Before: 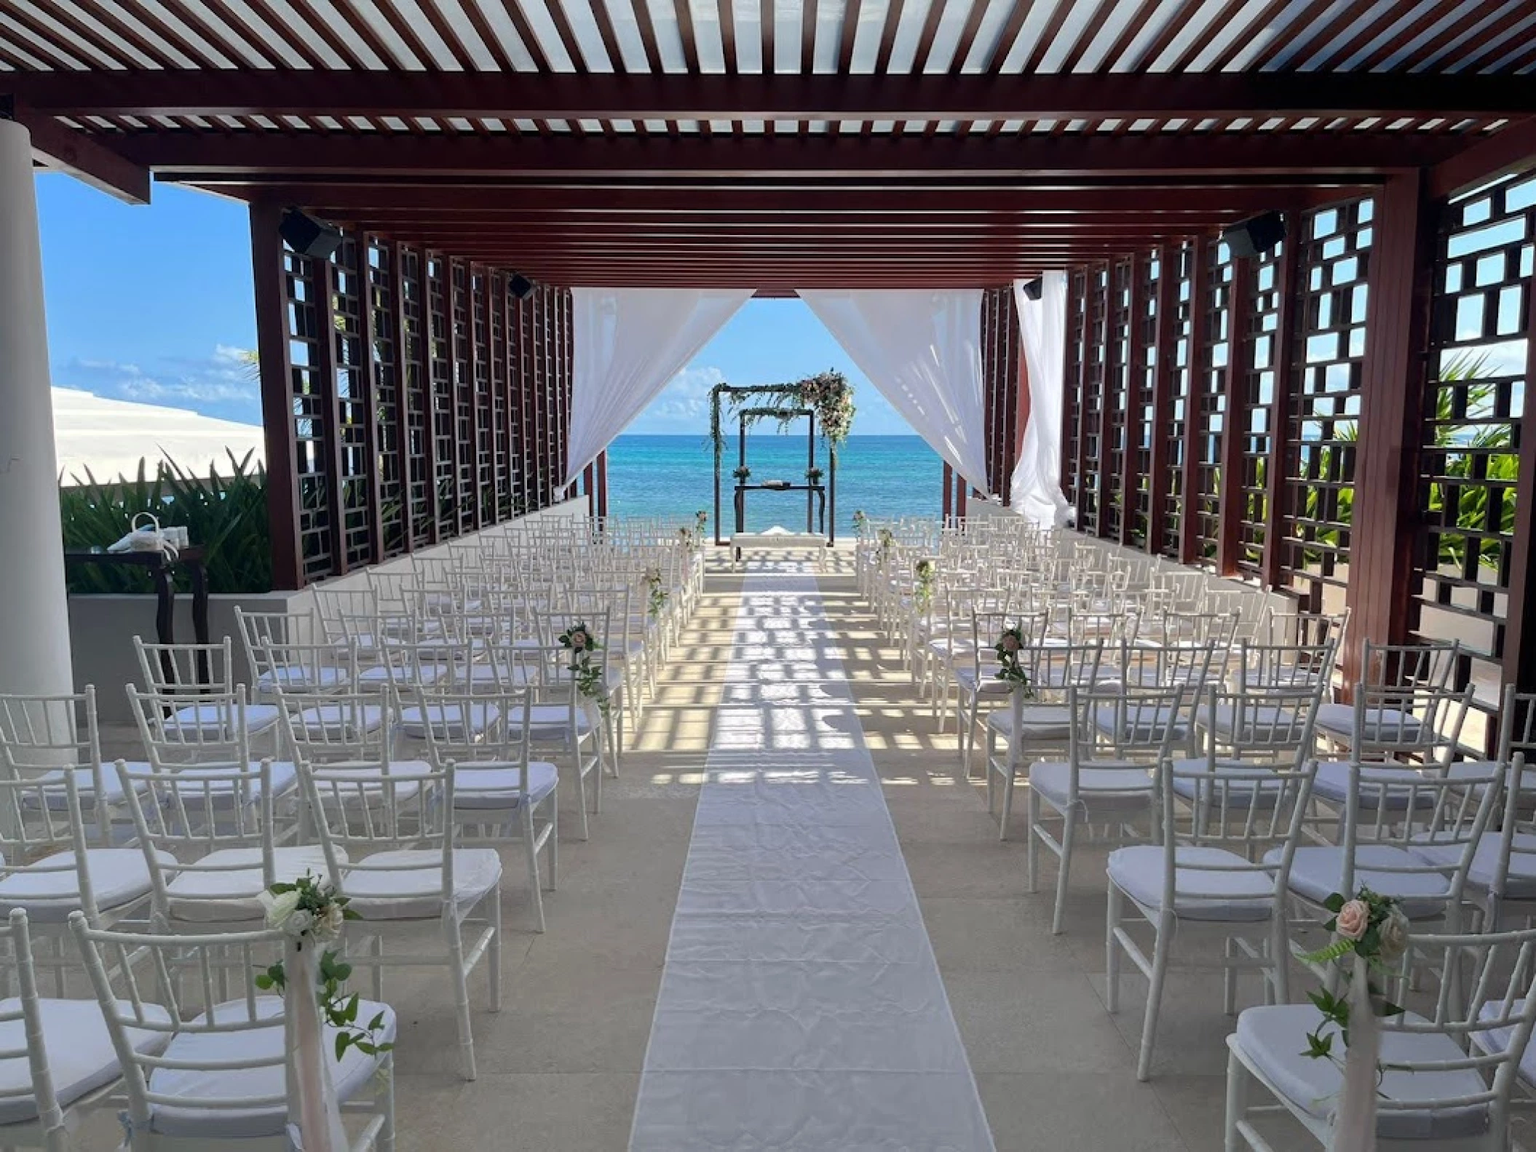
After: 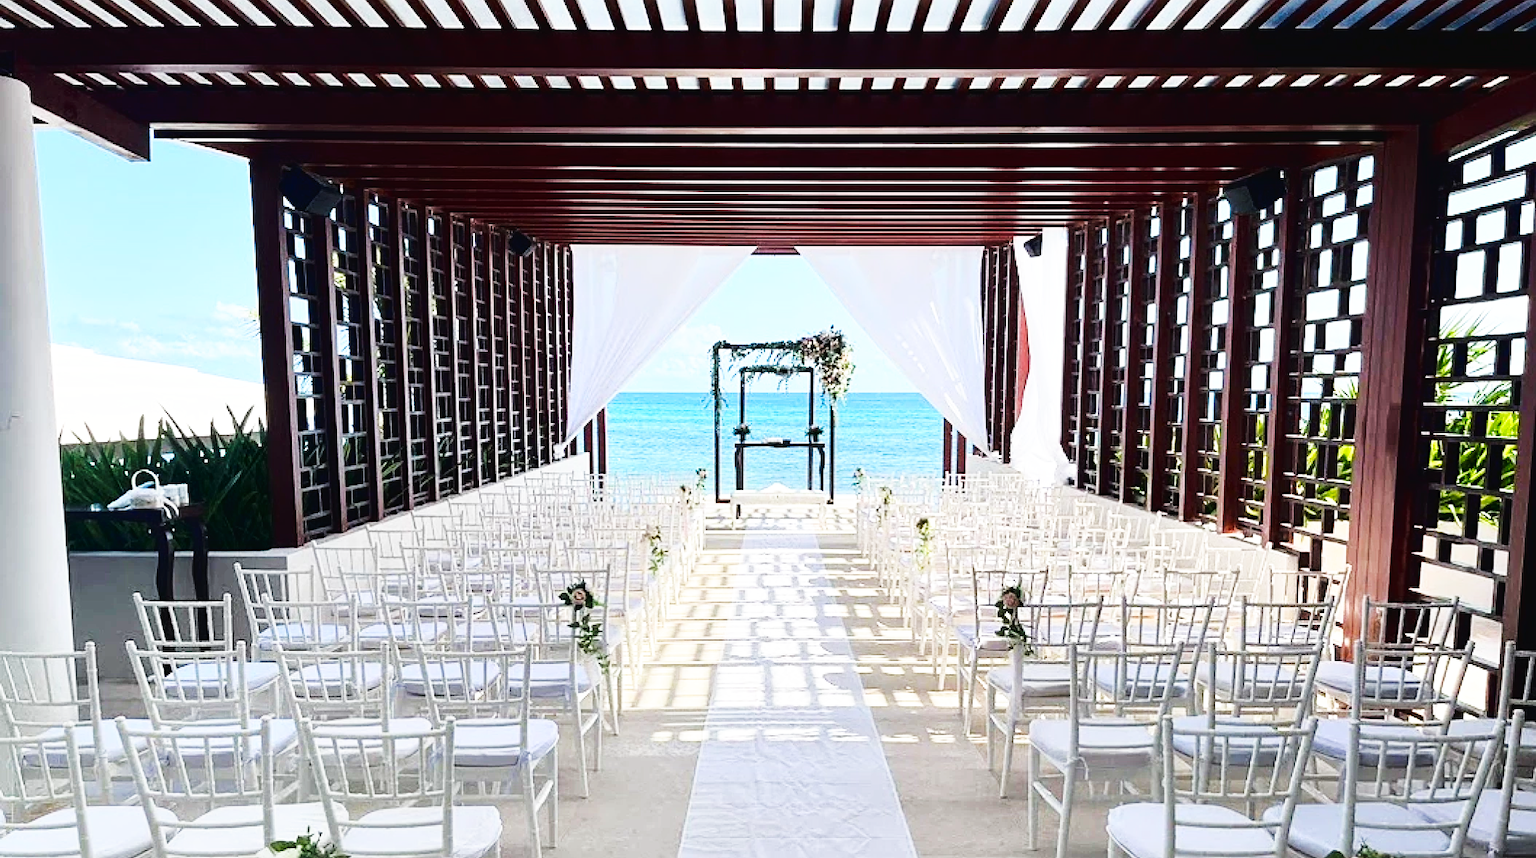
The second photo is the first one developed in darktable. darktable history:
sharpen: radius 2.525, amount 0.336
tone curve: curves: ch0 [(0, 0.021) (0.059, 0.053) (0.212, 0.18) (0.337, 0.304) (0.495, 0.505) (0.725, 0.731) (0.89, 0.919) (1, 1)]; ch1 [(0, 0) (0.094, 0.081) (0.285, 0.299) (0.403, 0.436) (0.479, 0.475) (0.54, 0.55) (0.615, 0.637) (0.683, 0.688) (1, 1)]; ch2 [(0, 0) (0.257, 0.217) (0.434, 0.434) (0.498, 0.507) (0.527, 0.542) (0.597, 0.587) (0.658, 0.595) (1, 1)], color space Lab, linked channels, preserve colors none
base curve: curves: ch0 [(0, 0) (0.007, 0.004) (0.027, 0.03) (0.046, 0.07) (0.207, 0.54) (0.442, 0.872) (0.673, 0.972) (1, 1)], preserve colors none
crop: top 3.742%, bottom 21.623%
